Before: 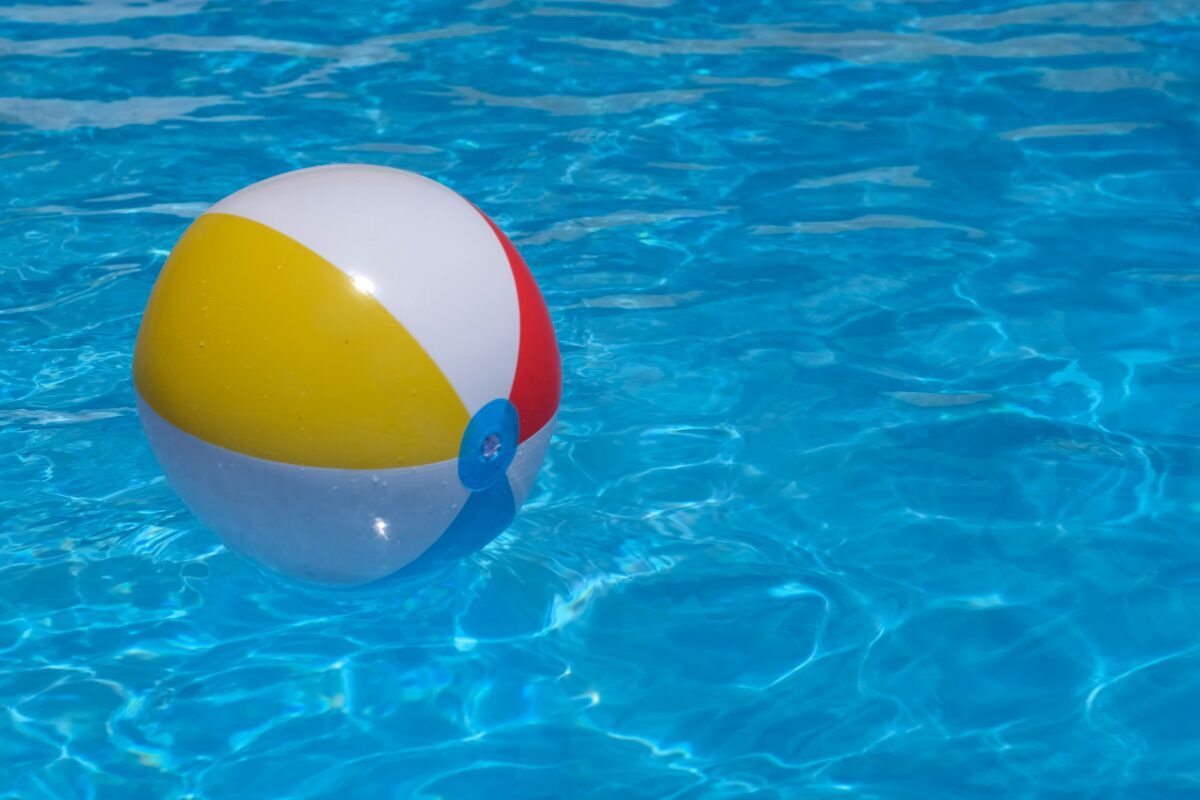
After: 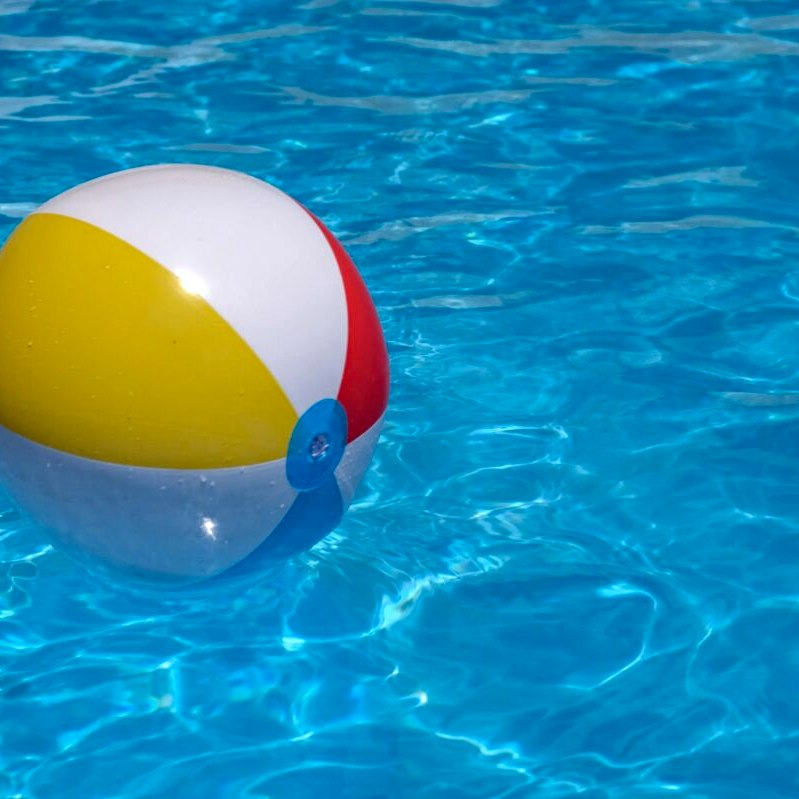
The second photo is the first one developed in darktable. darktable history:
local contrast: detail 130%
crop and rotate: left 14.385%, right 18.948%
haze removal: compatibility mode true, adaptive false
